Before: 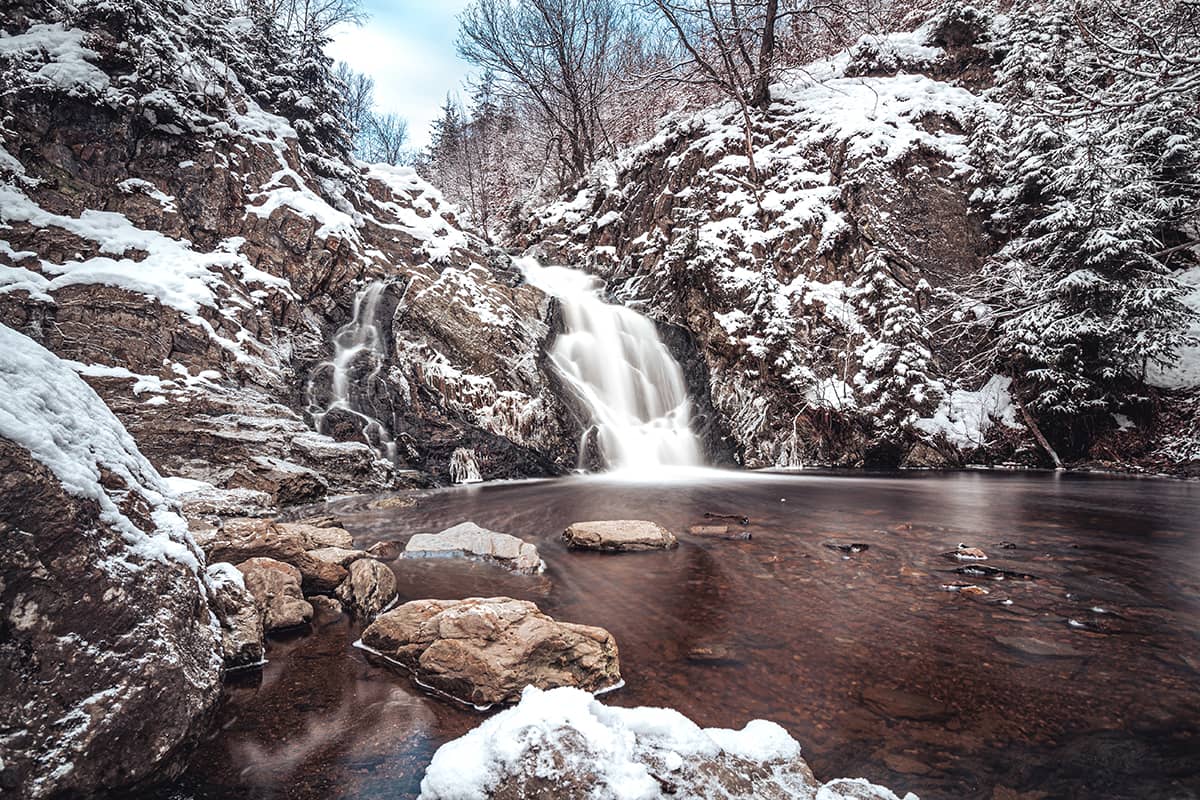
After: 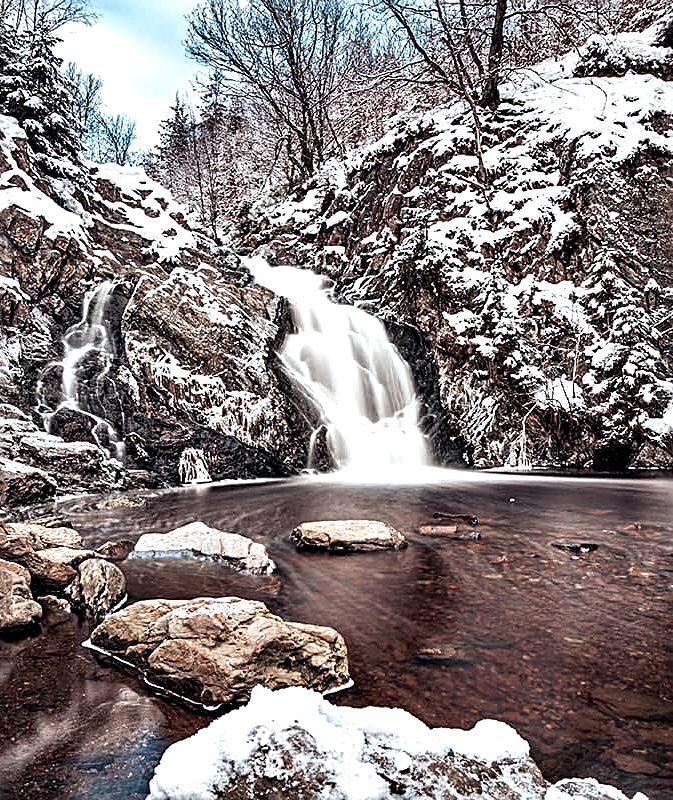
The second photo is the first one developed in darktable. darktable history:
crop and rotate: left 22.656%, right 21.212%
contrast equalizer: octaves 7, y [[0.6 ×6], [0.55 ×6], [0 ×6], [0 ×6], [0 ×6]]
sharpen: on, module defaults
